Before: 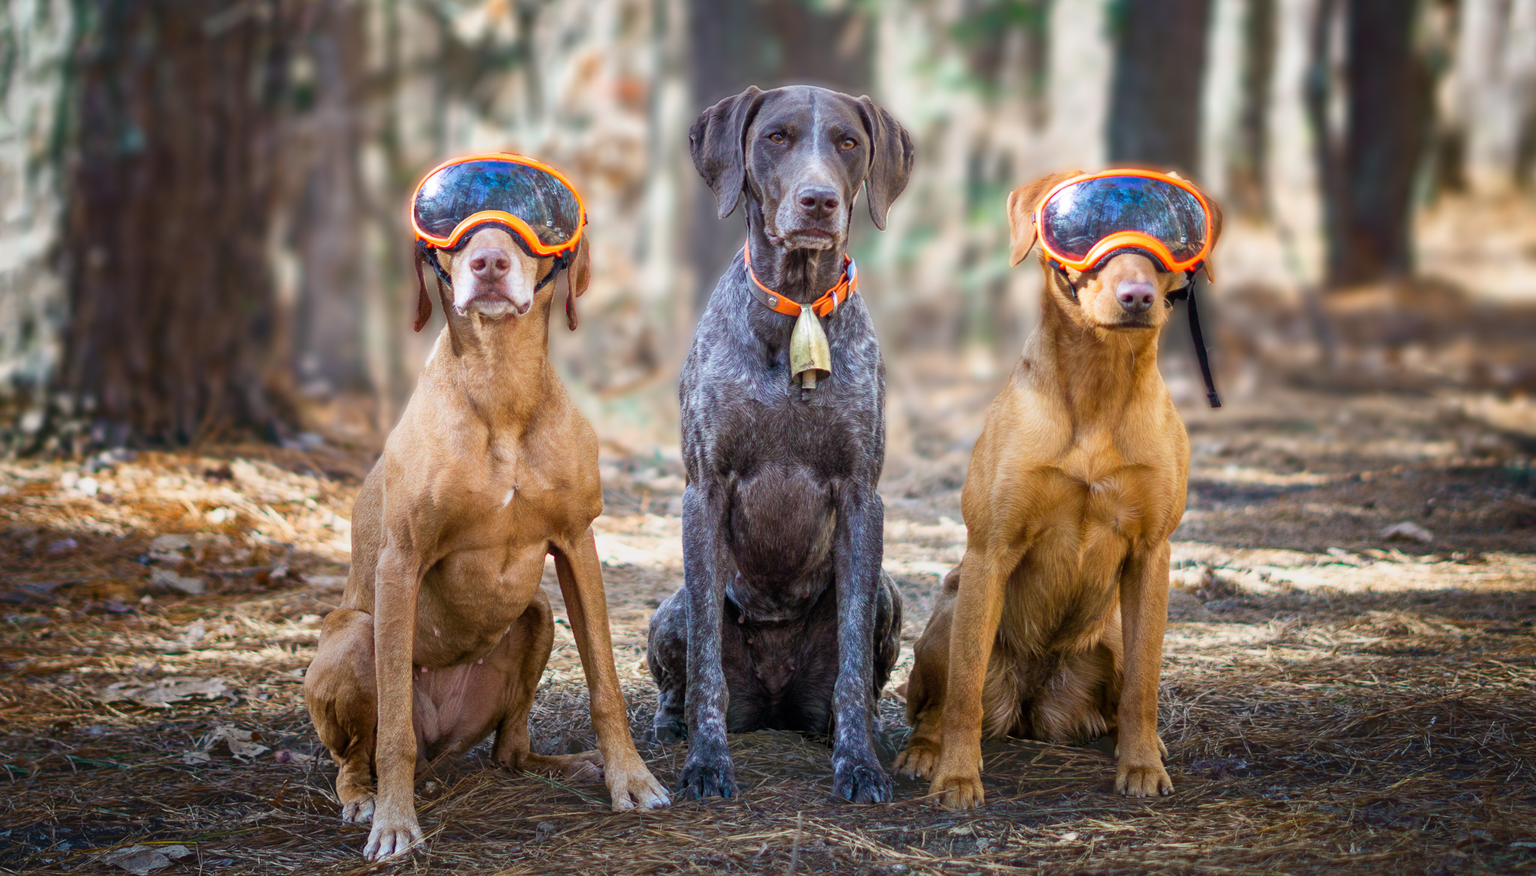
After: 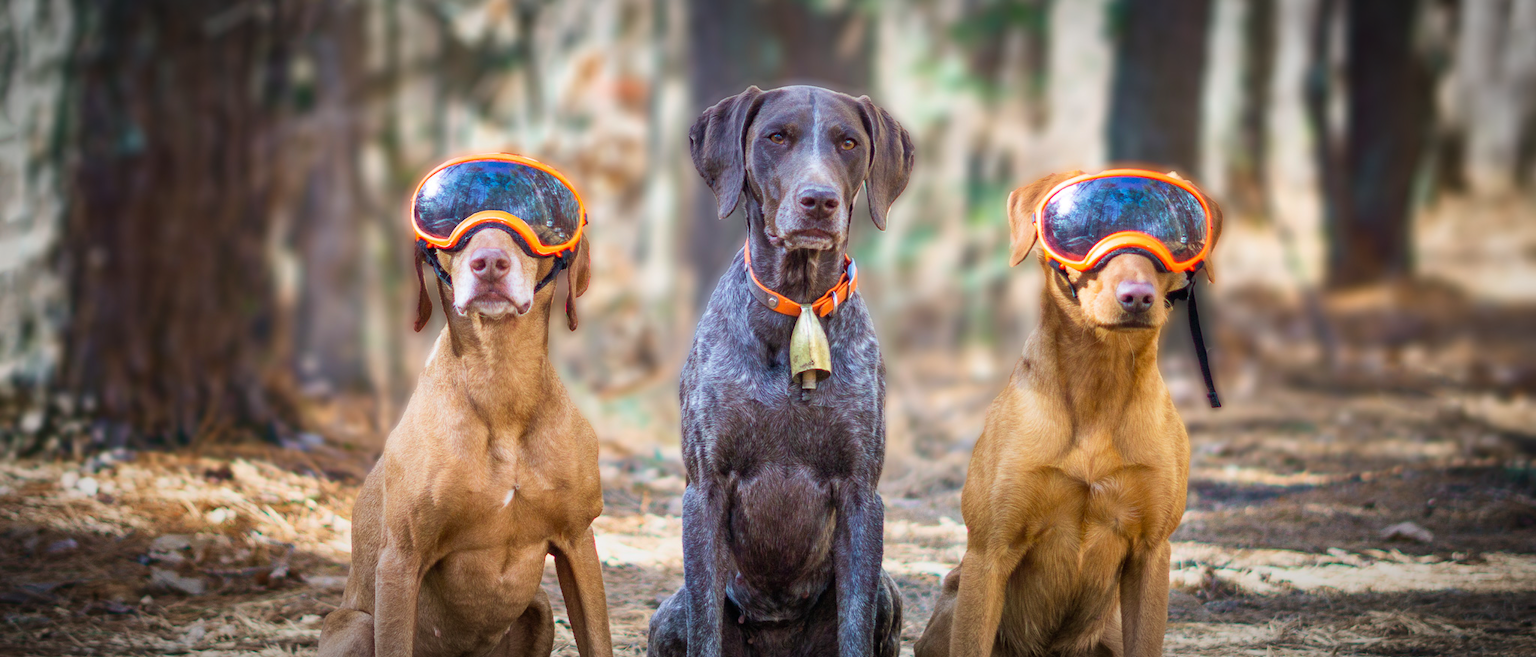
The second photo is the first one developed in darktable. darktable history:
velvia: on, module defaults
crop: bottom 24.967%
vignetting: automatic ratio true
